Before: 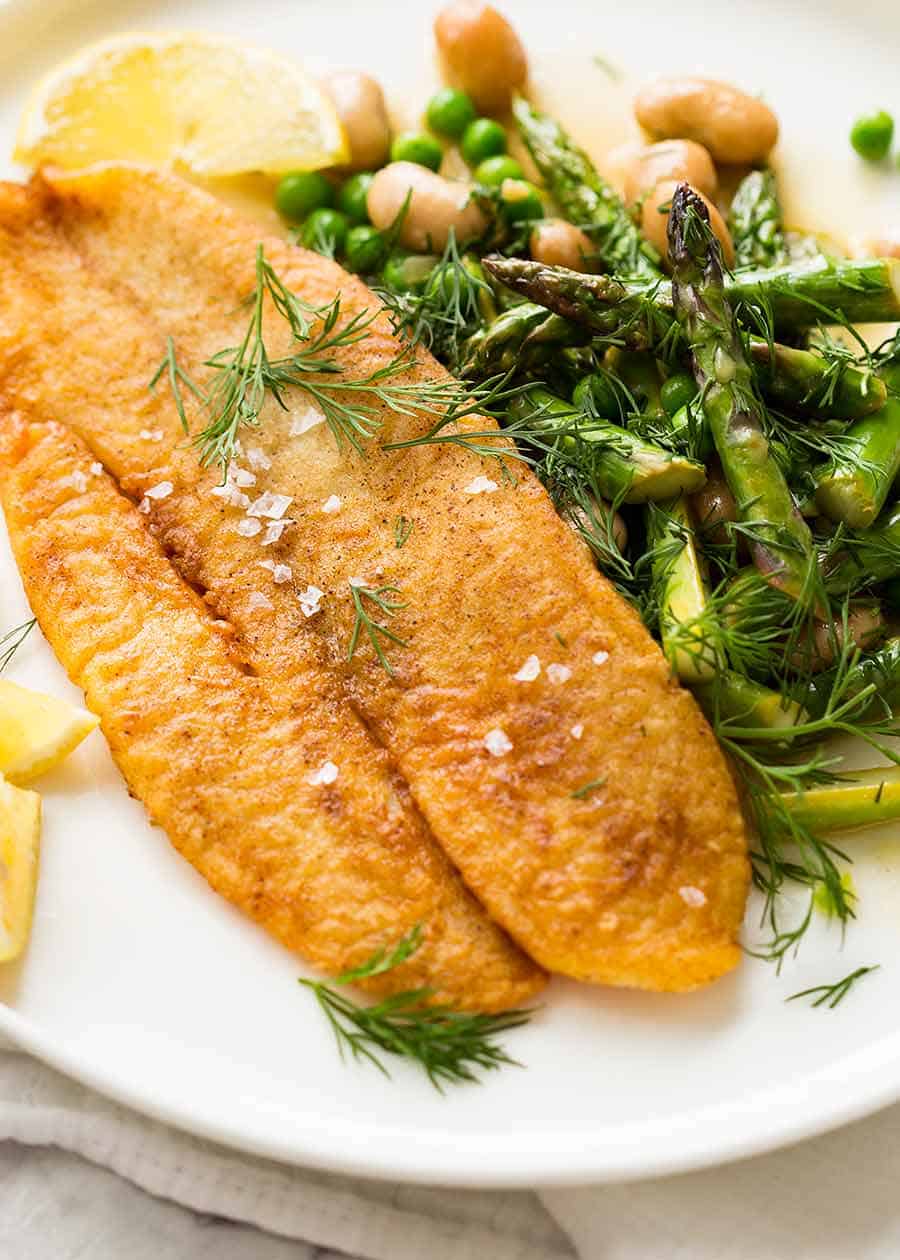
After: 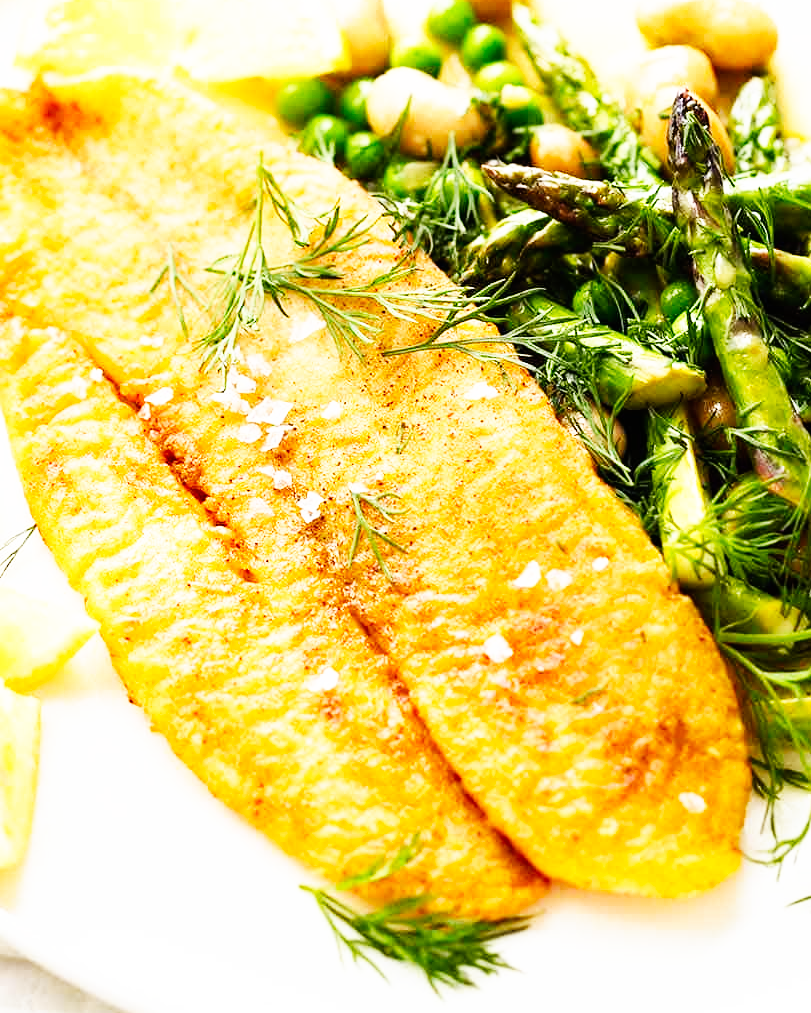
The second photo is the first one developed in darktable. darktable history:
base curve: curves: ch0 [(0, 0) (0.007, 0.004) (0.027, 0.03) (0.046, 0.07) (0.207, 0.54) (0.442, 0.872) (0.673, 0.972) (1, 1)], preserve colors none
crop: top 7.498%, right 9.81%, bottom 12.058%
